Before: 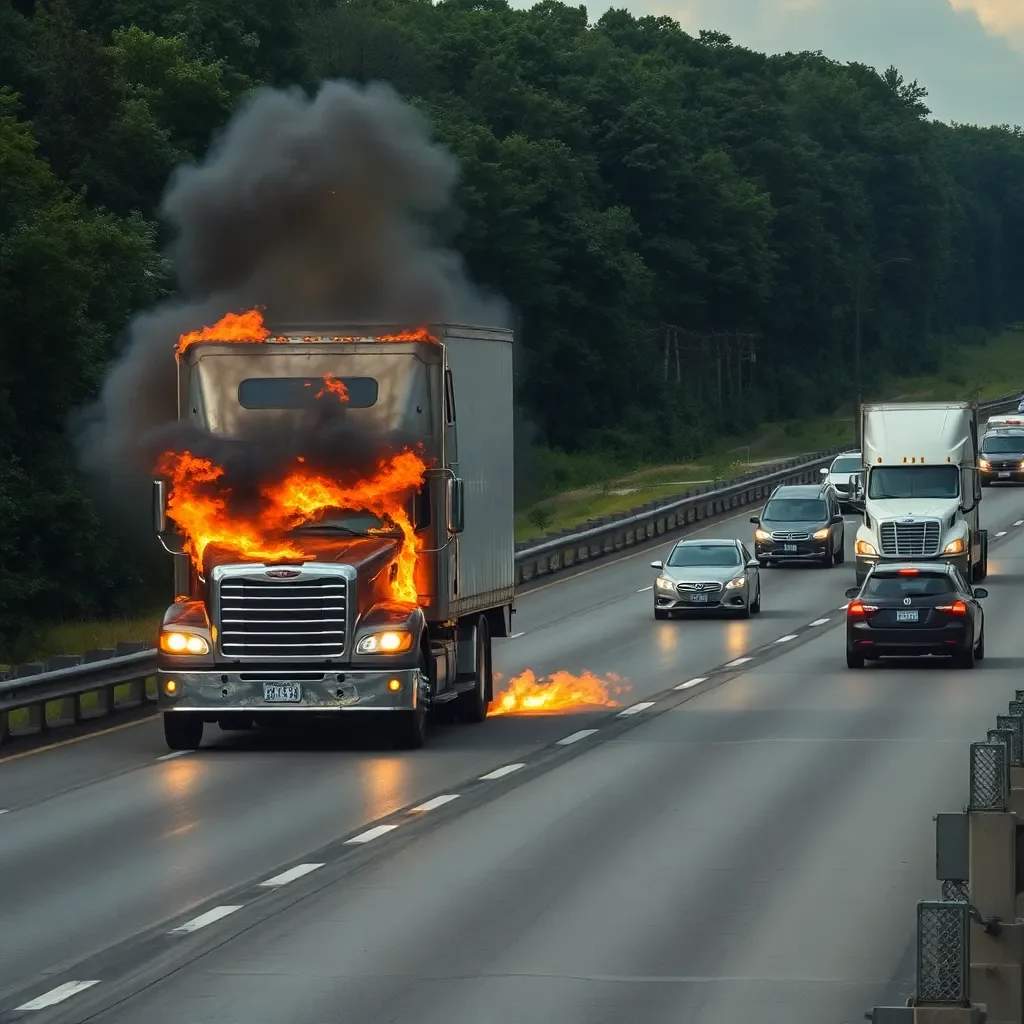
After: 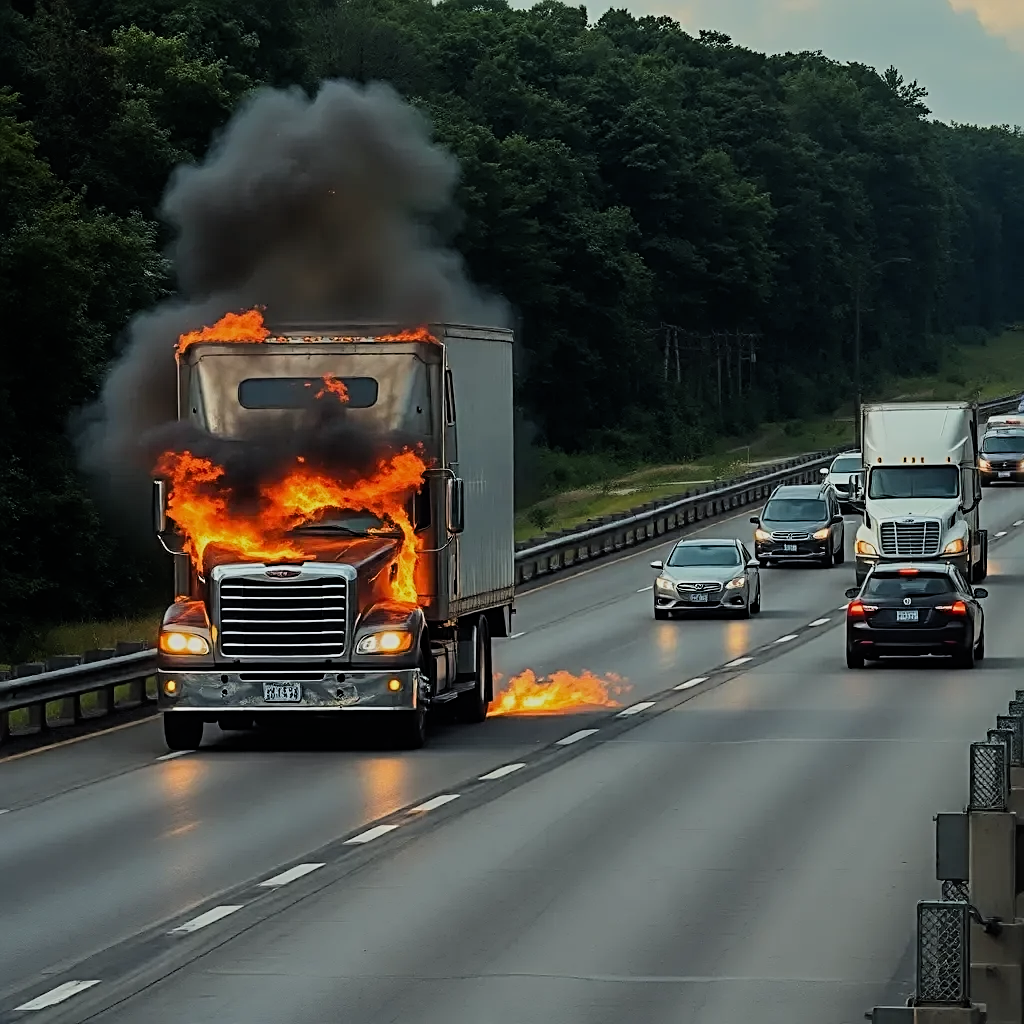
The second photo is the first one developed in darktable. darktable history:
filmic rgb: black relative exposure -7.48 EV, white relative exposure 4.83 EV, hardness 3.4, color science v6 (2022)
sharpen: radius 2.817, amount 0.715
